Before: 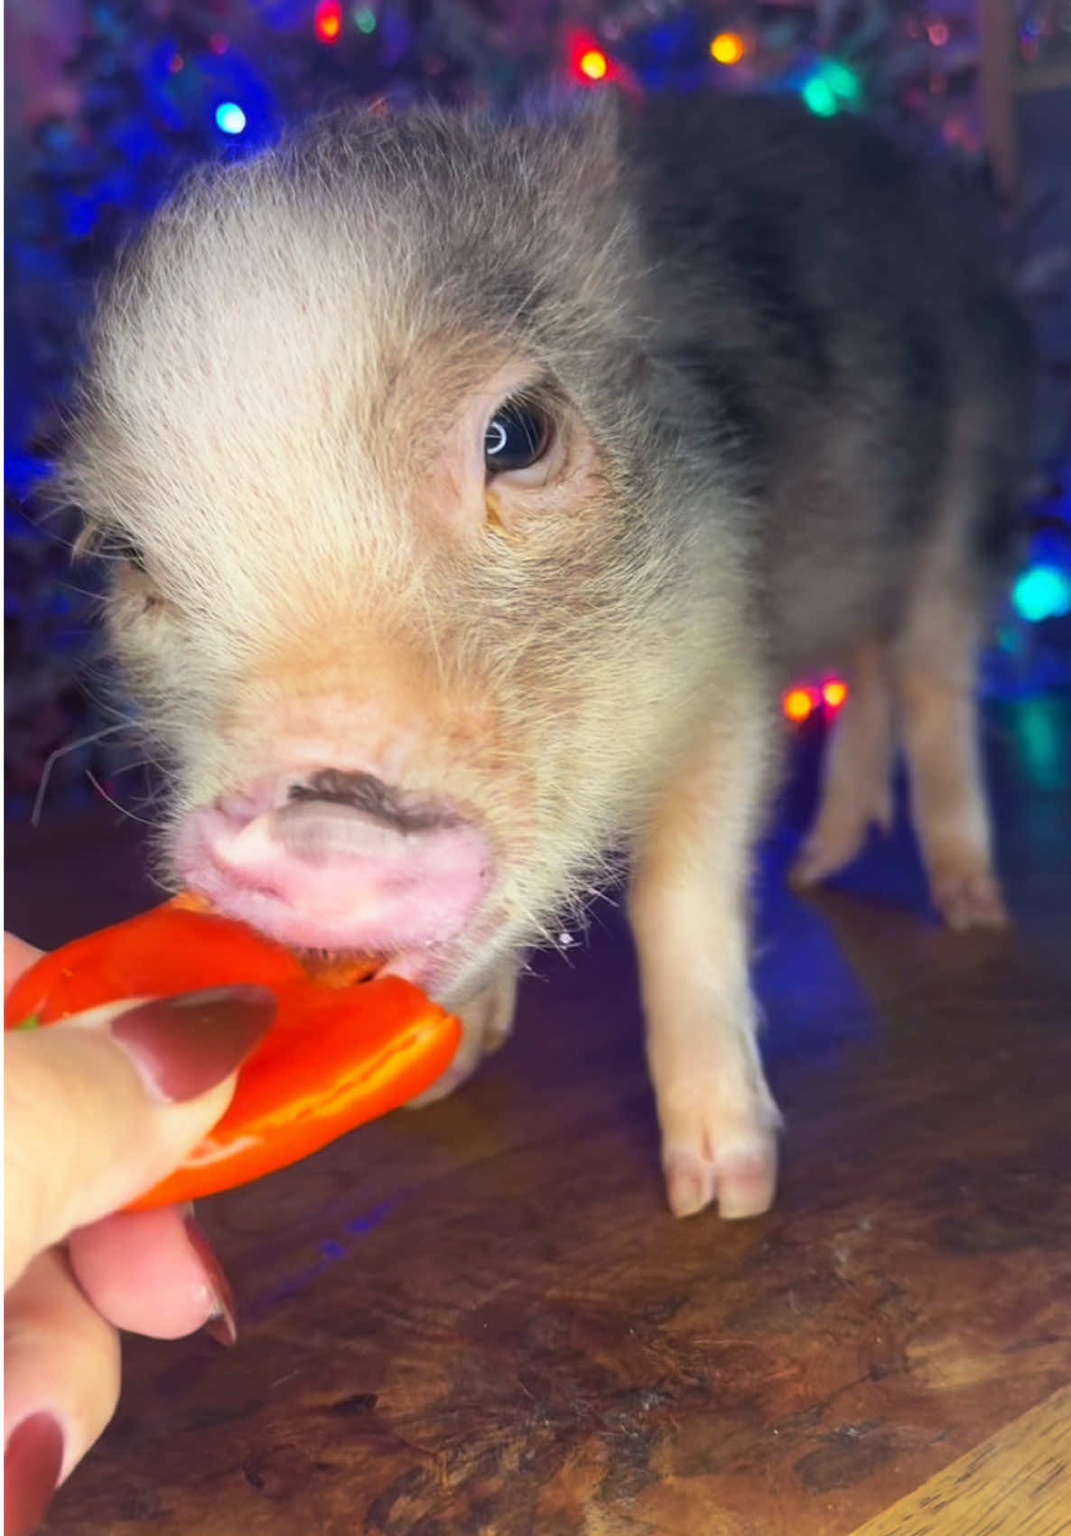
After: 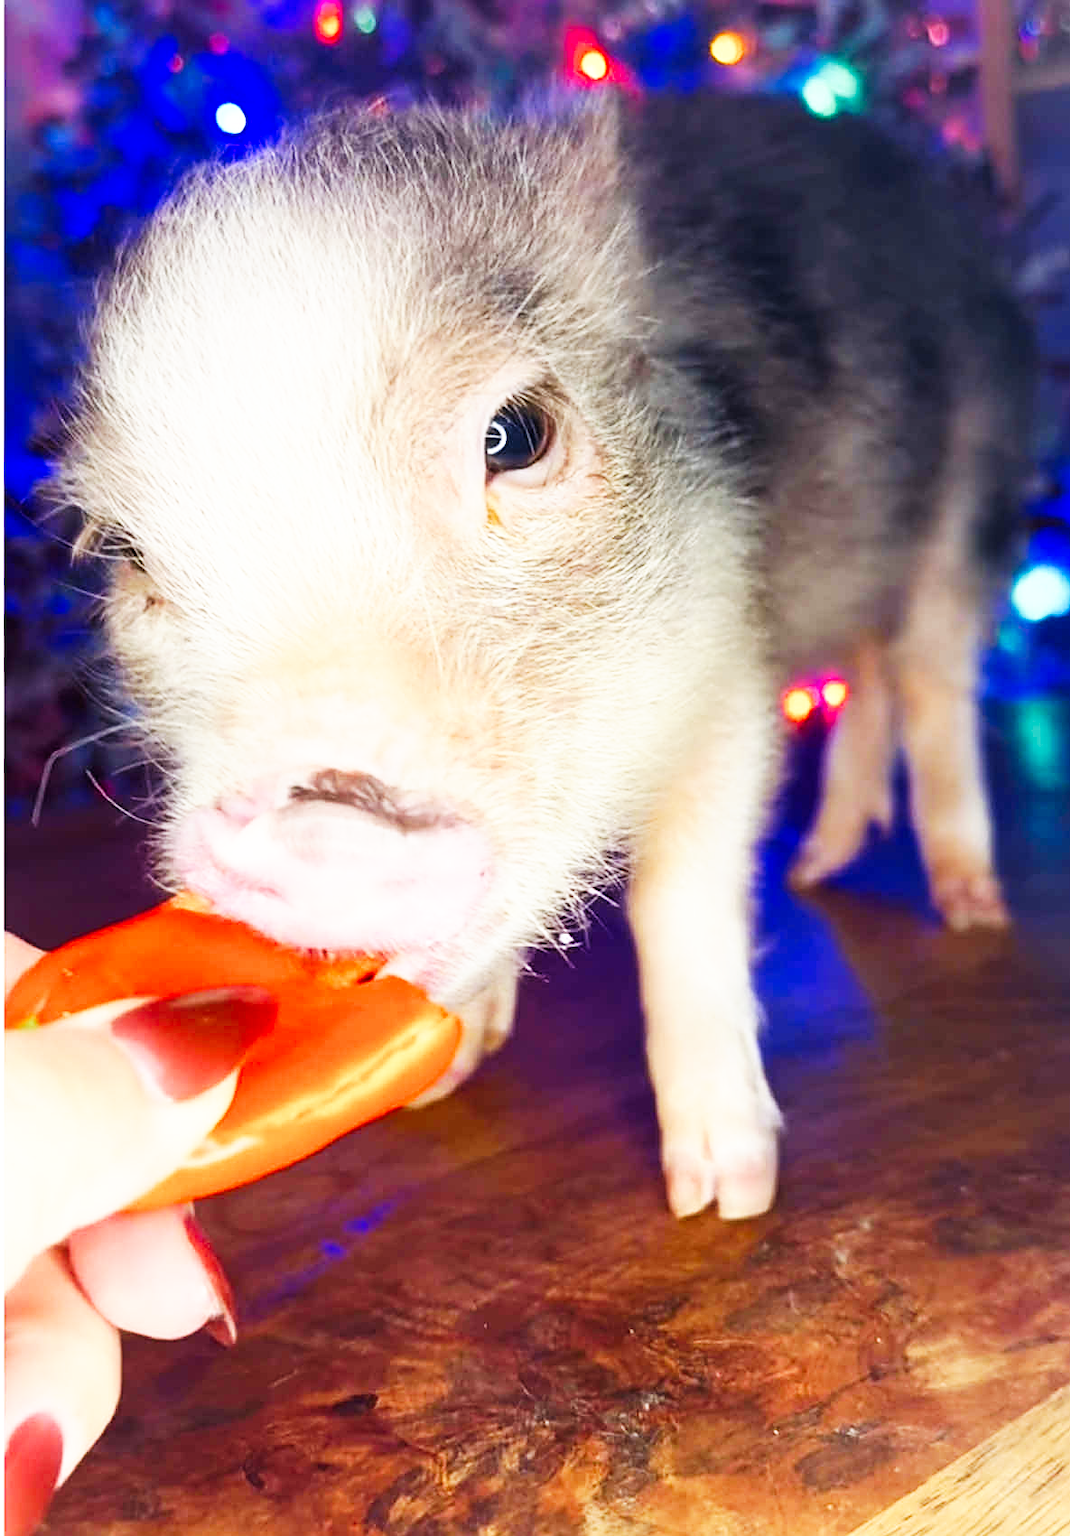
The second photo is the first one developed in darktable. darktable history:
sharpen: on, module defaults
color balance rgb: power › chroma 0.666%, power › hue 60°, perceptual saturation grading › global saturation 0.35%, perceptual saturation grading › highlights -31.749%, perceptual saturation grading › mid-tones 5.2%, perceptual saturation grading › shadows 17.551%
base curve: curves: ch0 [(0, 0) (0.007, 0.004) (0.027, 0.03) (0.046, 0.07) (0.207, 0.54) (0.442, 0.872) (0.673, 0.972) (1, 1)], preserve colors none
